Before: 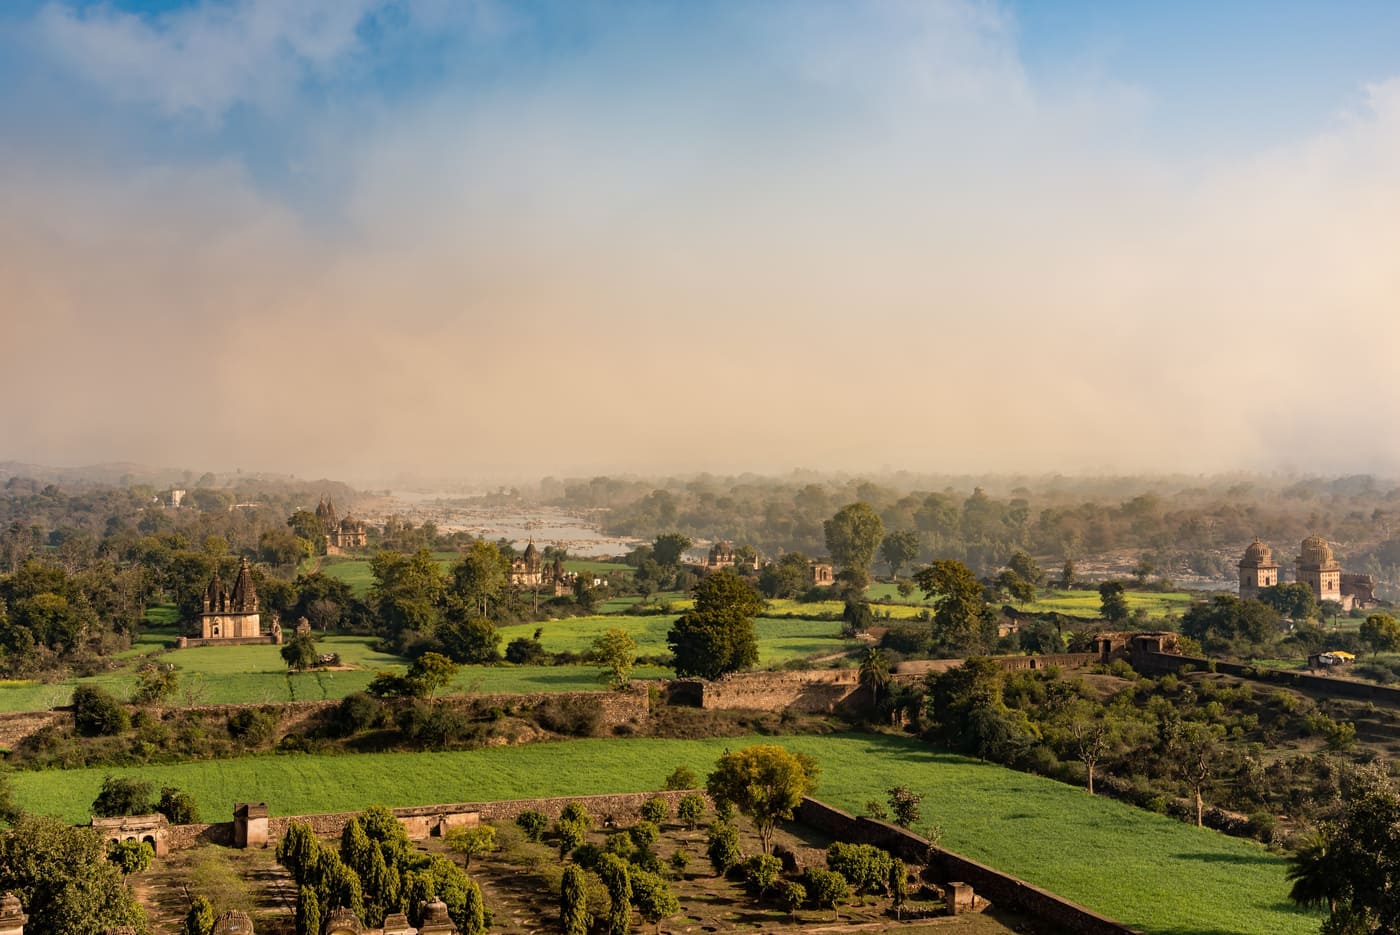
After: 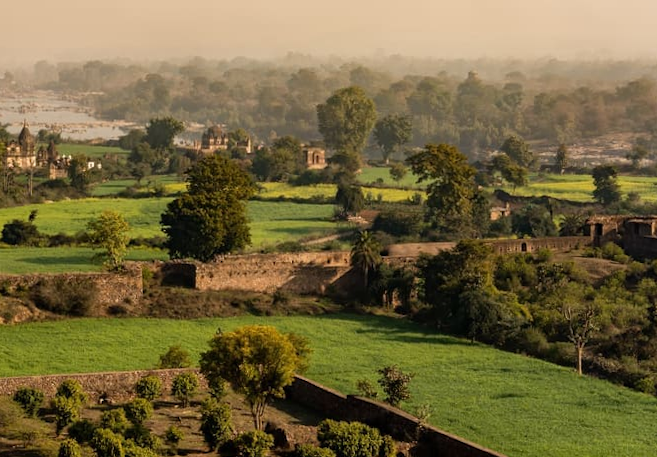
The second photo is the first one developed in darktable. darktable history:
crop: left 35.976%, top 45.819%, right 18.162%, bottom 5.807%
rotate and perspective: lens shift (vertical) 0.048, lens shift (horizontal) -0.024, automatic cropping off
